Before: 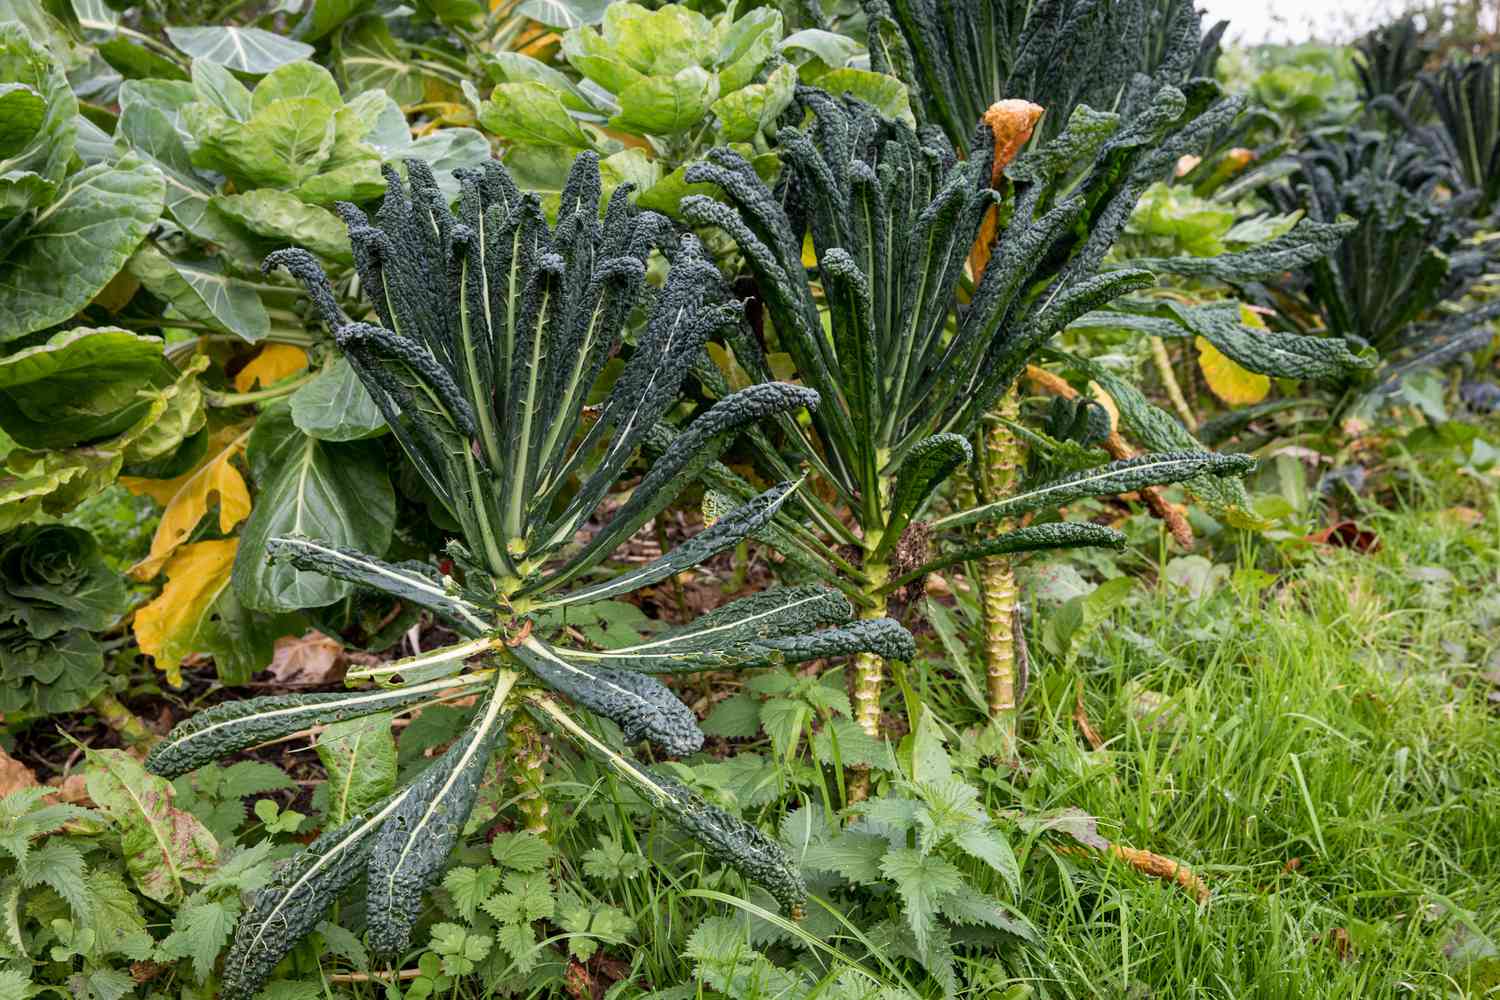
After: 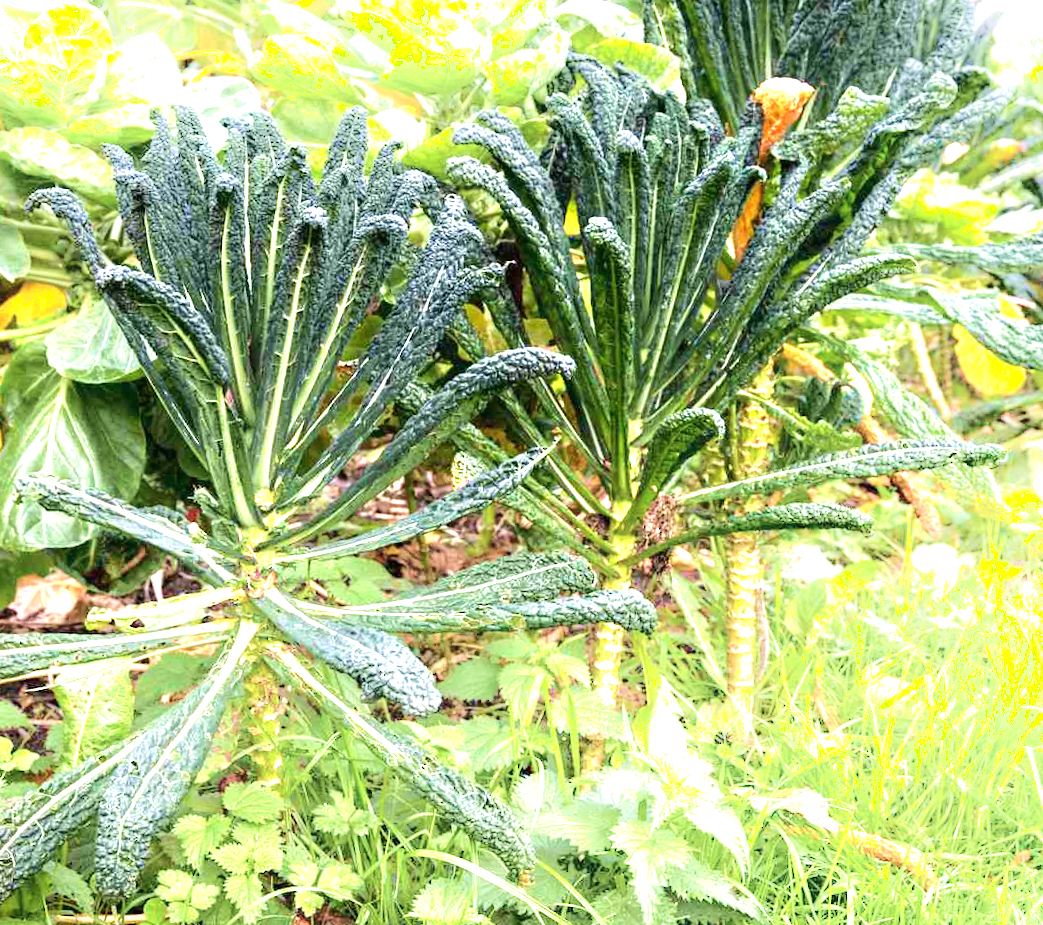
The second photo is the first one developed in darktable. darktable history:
crop and rotate: angle -3.09°, left 14.049%, top 0.024%, right 10.875%, bottom 0.087%
exposure: black level correction 0, exposure 1.673 EV, compensate highlight preservation false
shadows and highlights: shadows -40.43, highlights 63.48, soften with gaussian
velvia: on, module defaults
